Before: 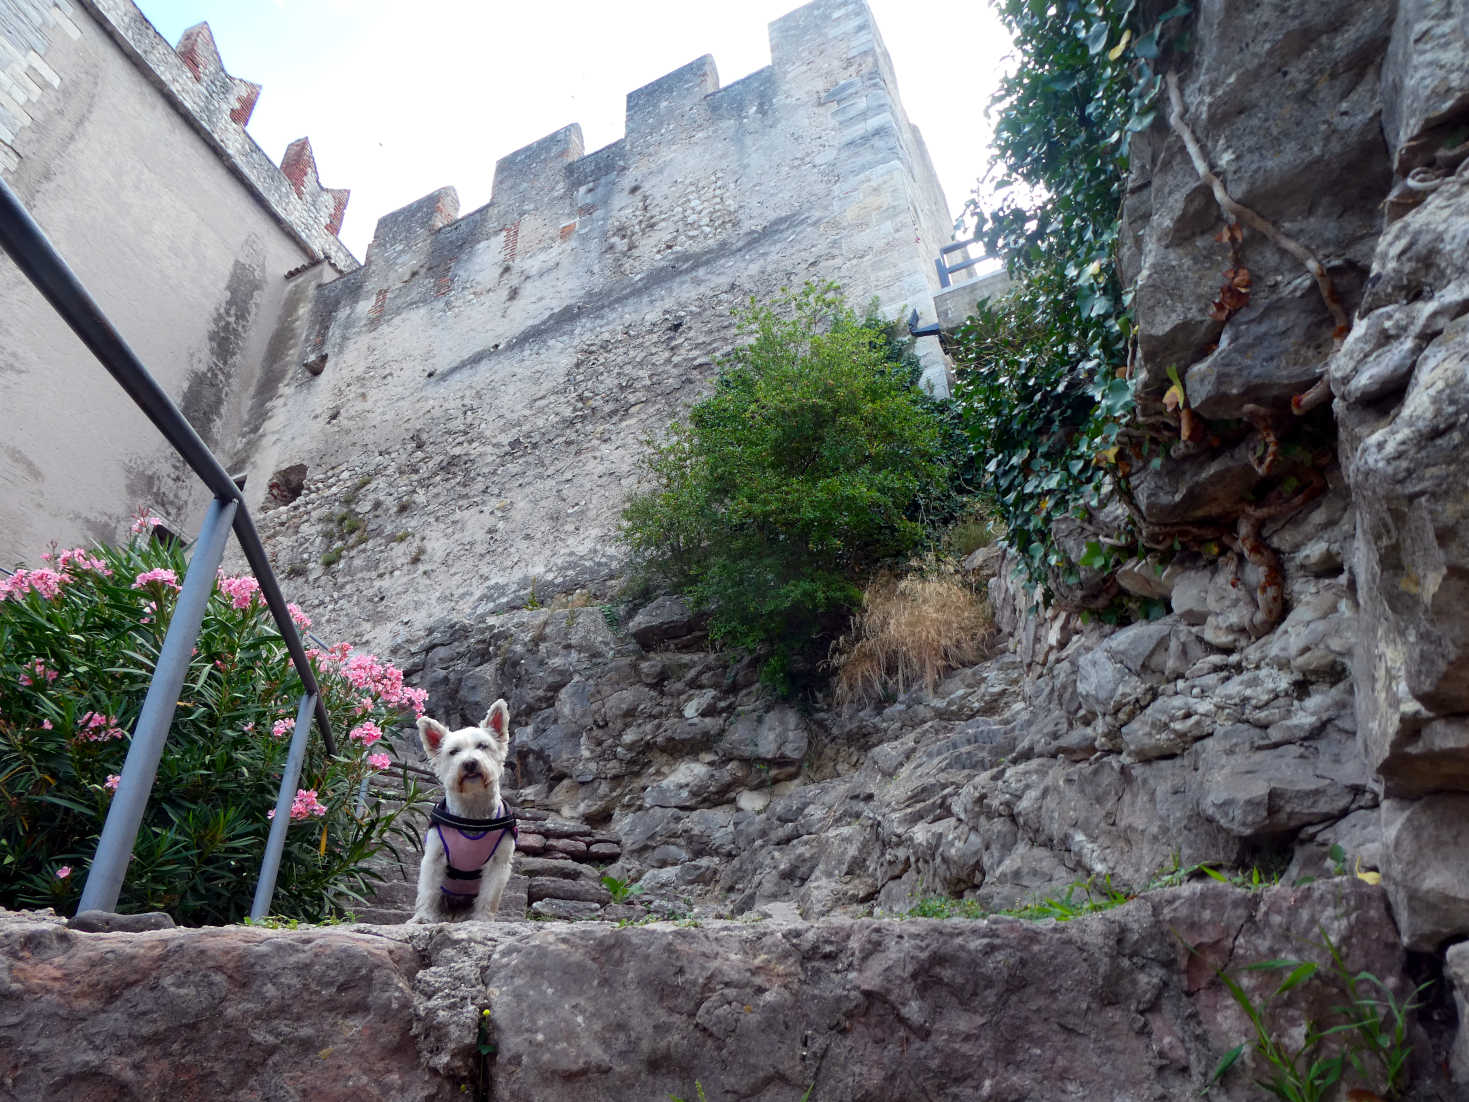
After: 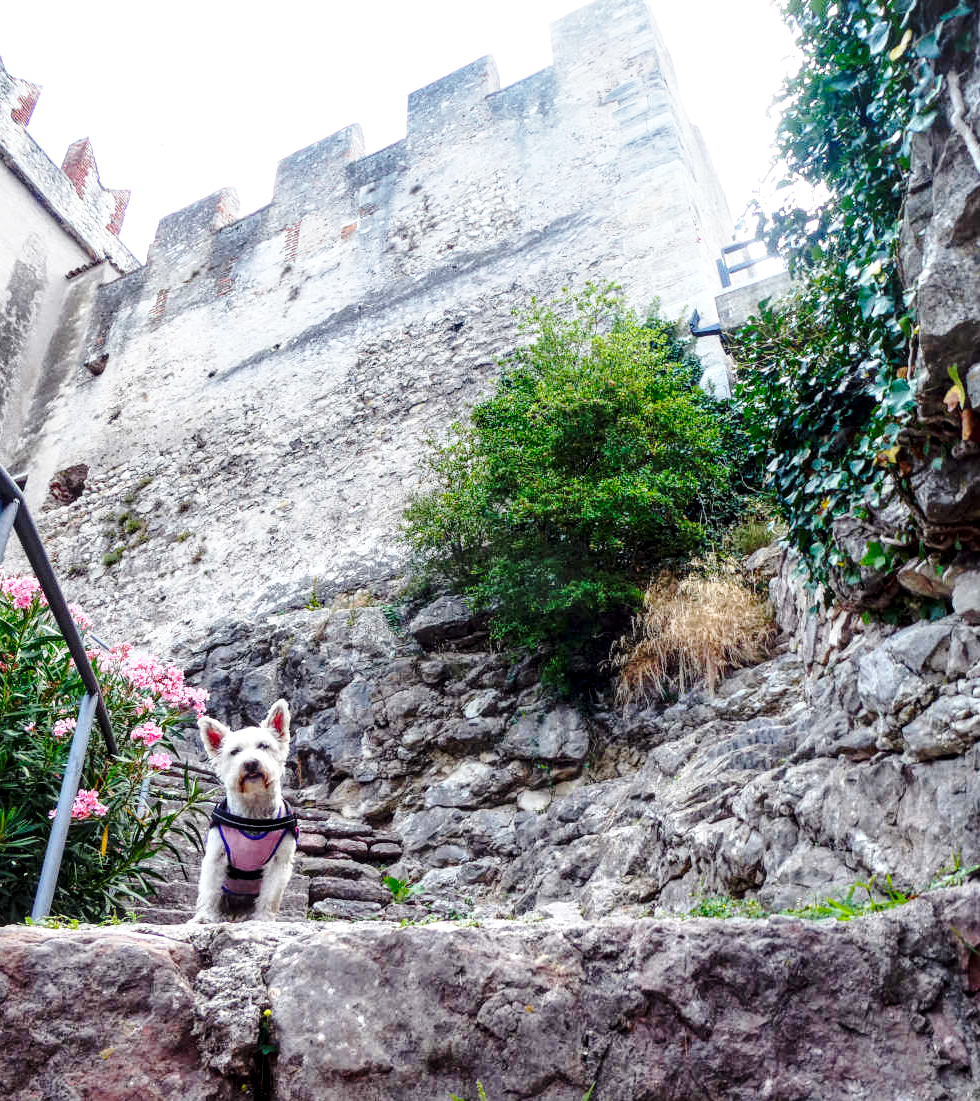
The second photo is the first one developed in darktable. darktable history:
local contrast: highlights 61%, detail 143%, midtone range 0.431
crop and rotate: left 14.963%, right 18.267%
base curve: curves: ch0 [(0, 0) (0.032, 0.037) (0.105, 0.228) (0.435, 0.76) (0.856, 0.983) (1, 1)], preserve colors none
